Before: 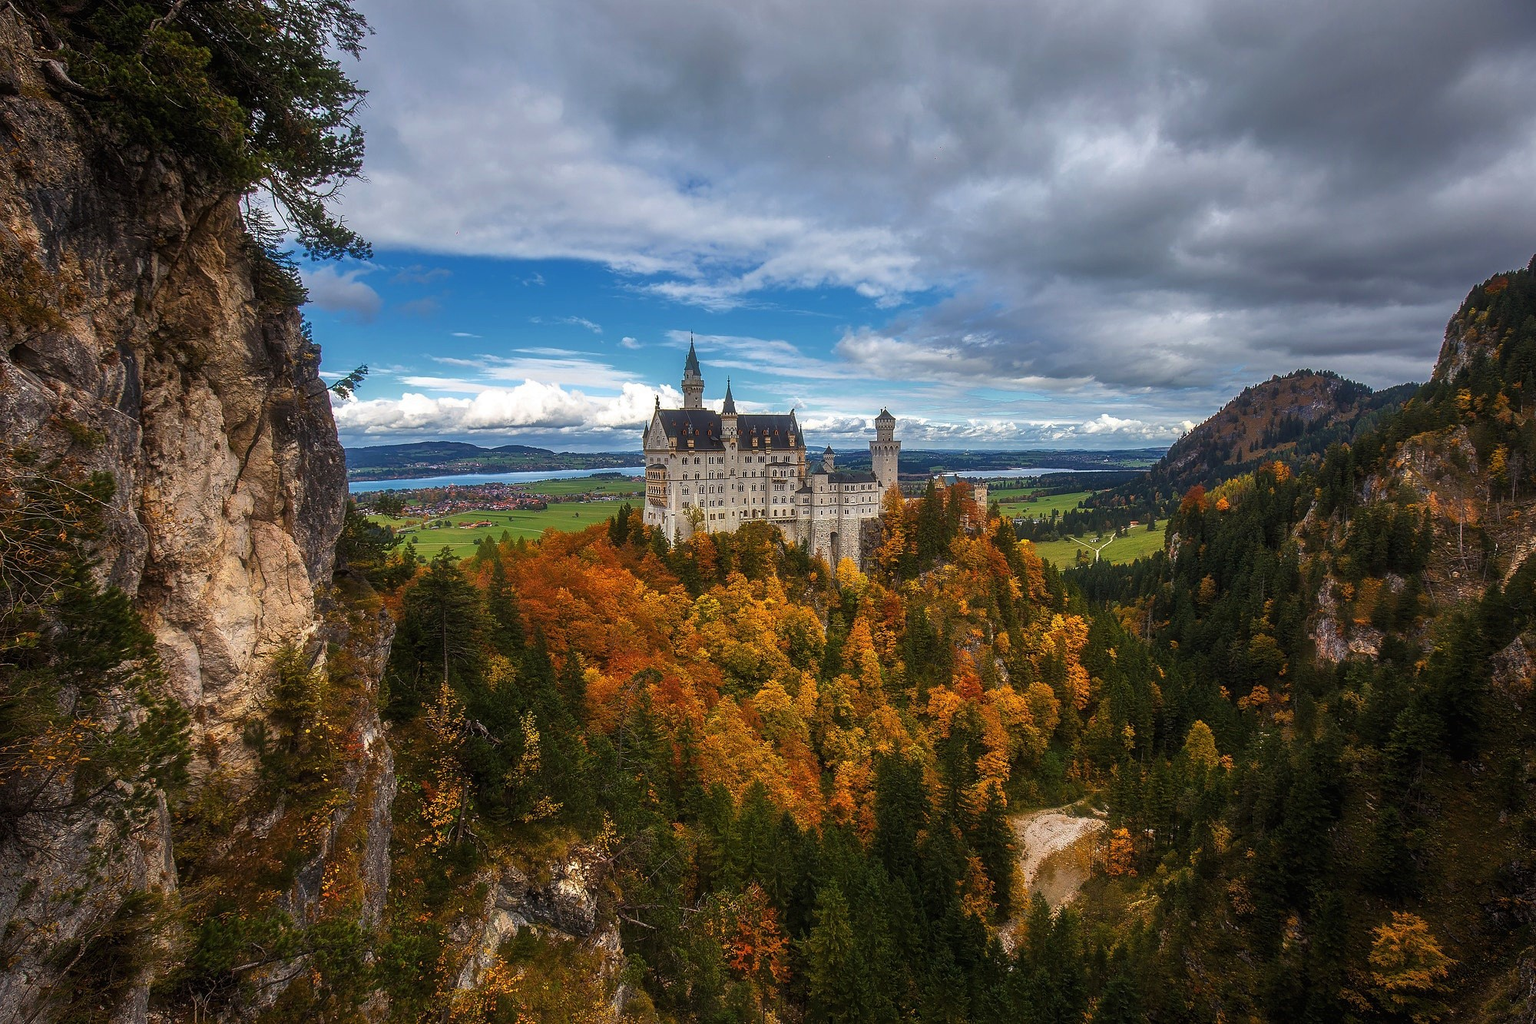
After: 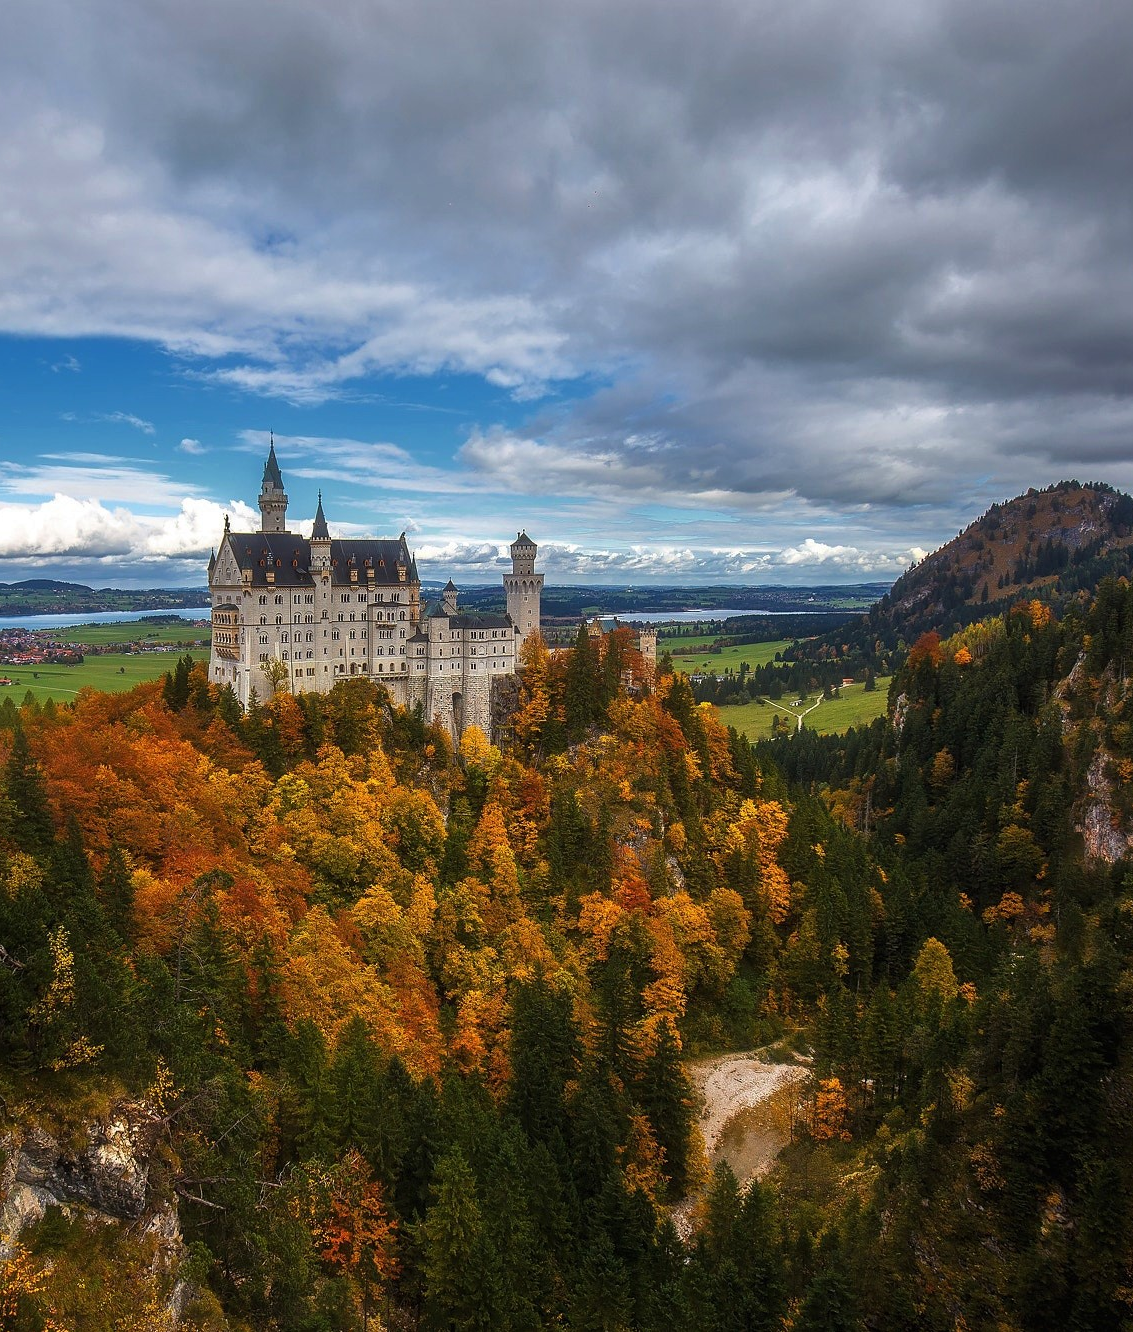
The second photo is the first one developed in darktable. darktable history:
crop: left 31.458%, top 0%, right 11.876%
white balance: emerald 1
